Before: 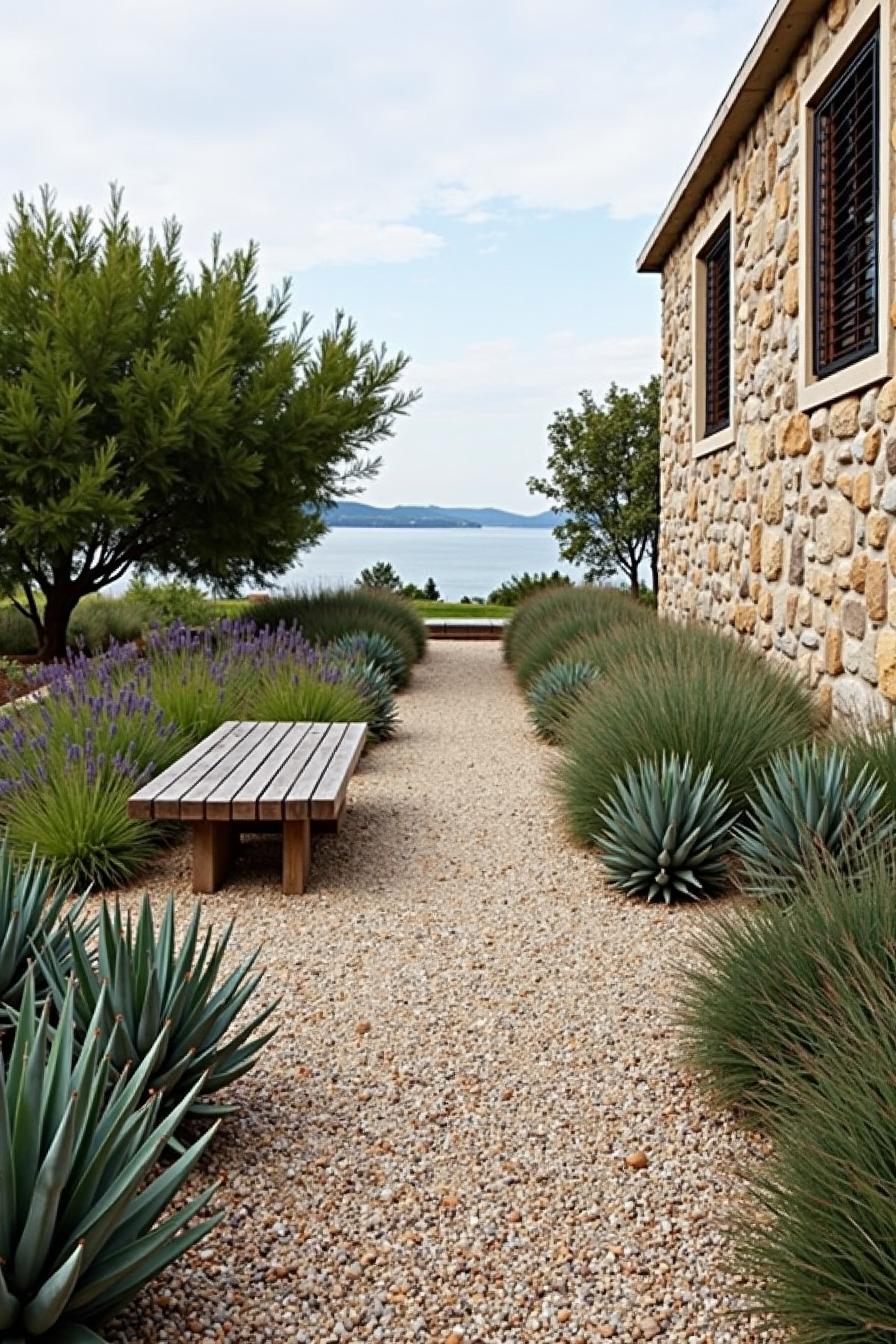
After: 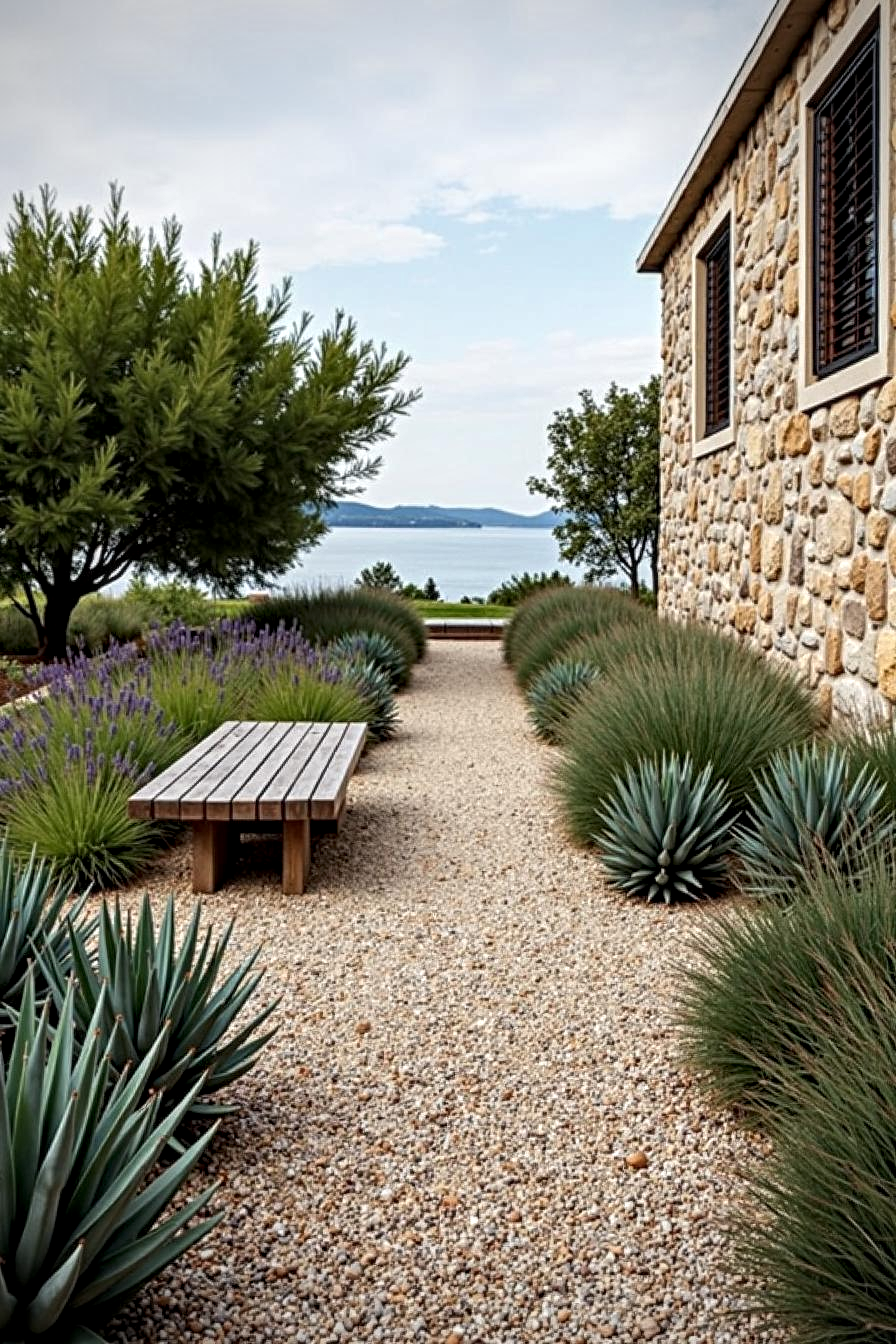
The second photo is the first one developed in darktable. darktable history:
vignetting: brightness -0.577, saturation -0.251, unbound false
local contrast: detail 144%
